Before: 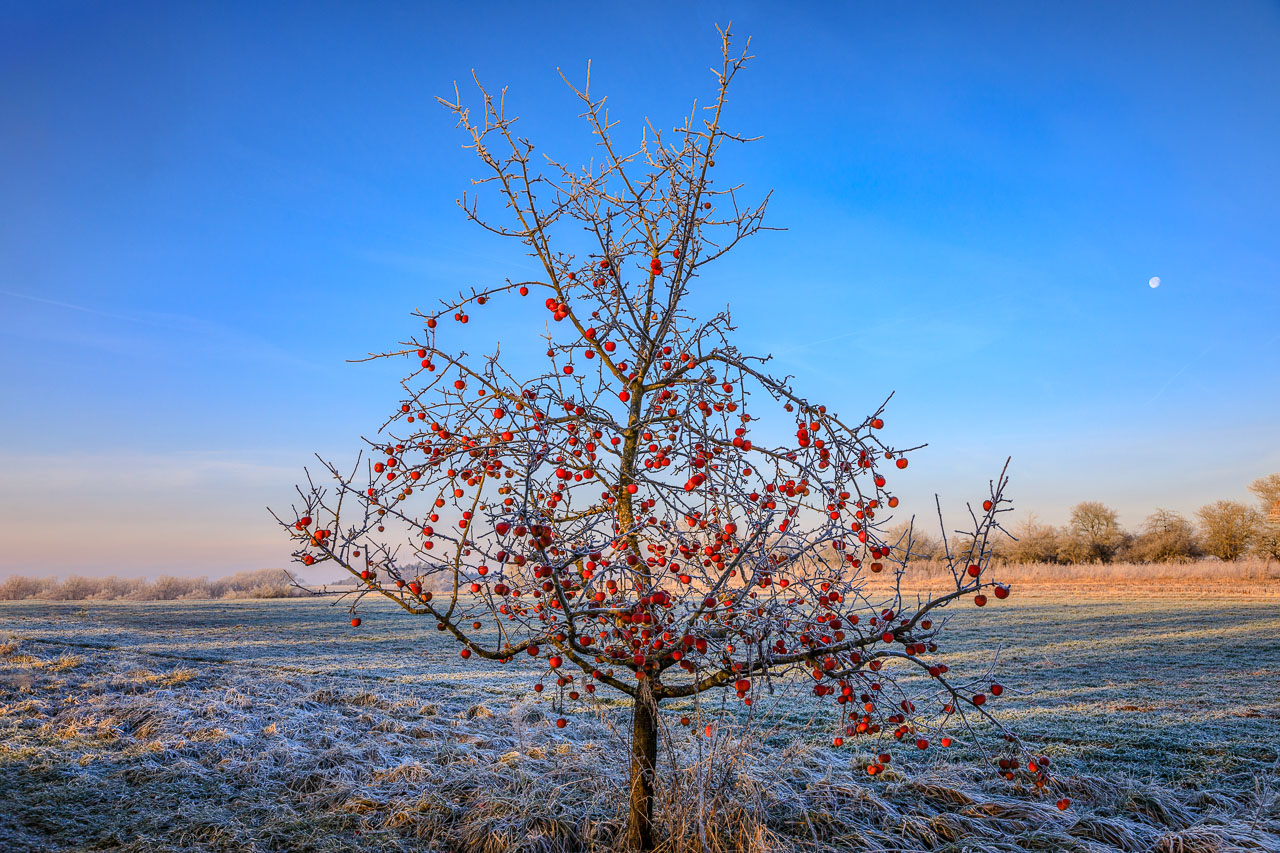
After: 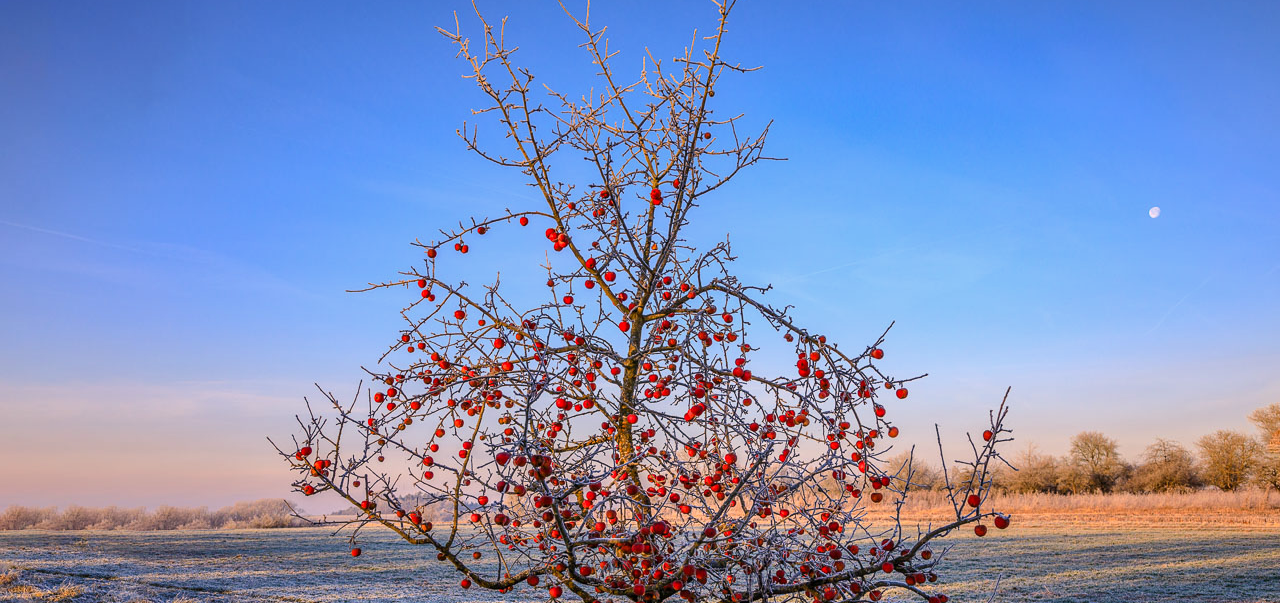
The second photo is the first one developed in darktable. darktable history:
crop and rotate: top 8.32%, bottom 20.894%
color correction: highlights a* 7.35, highlights b* 4.32
